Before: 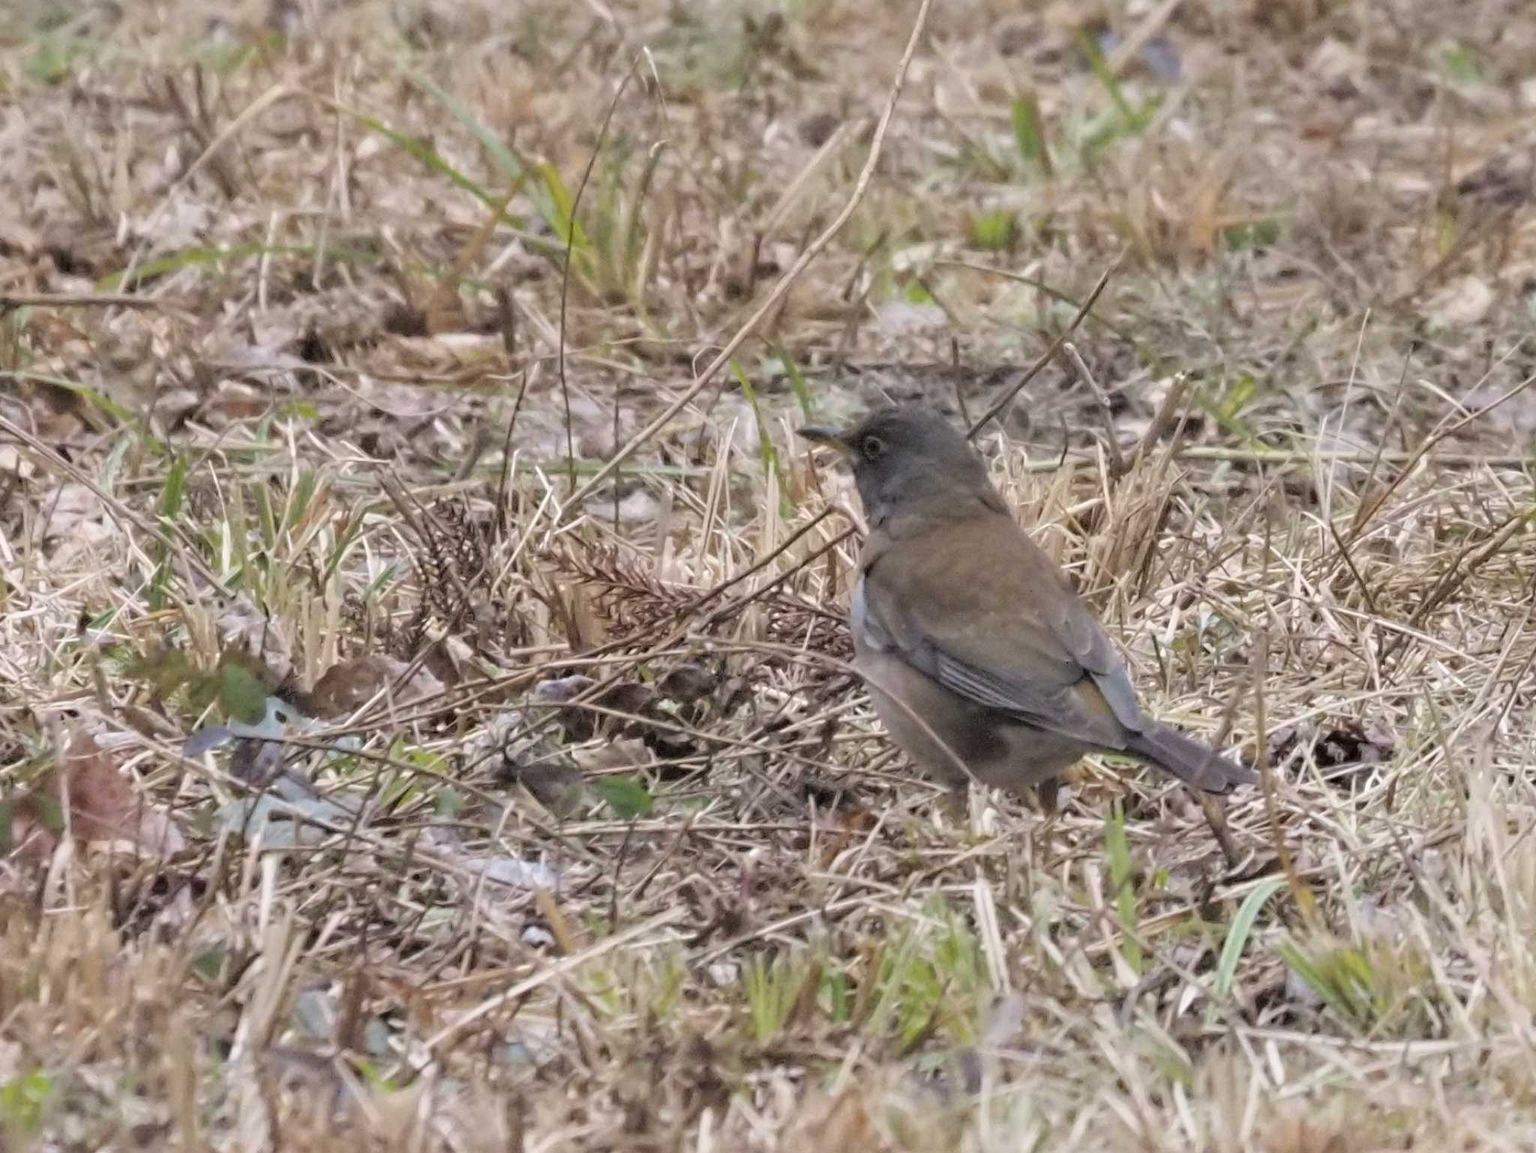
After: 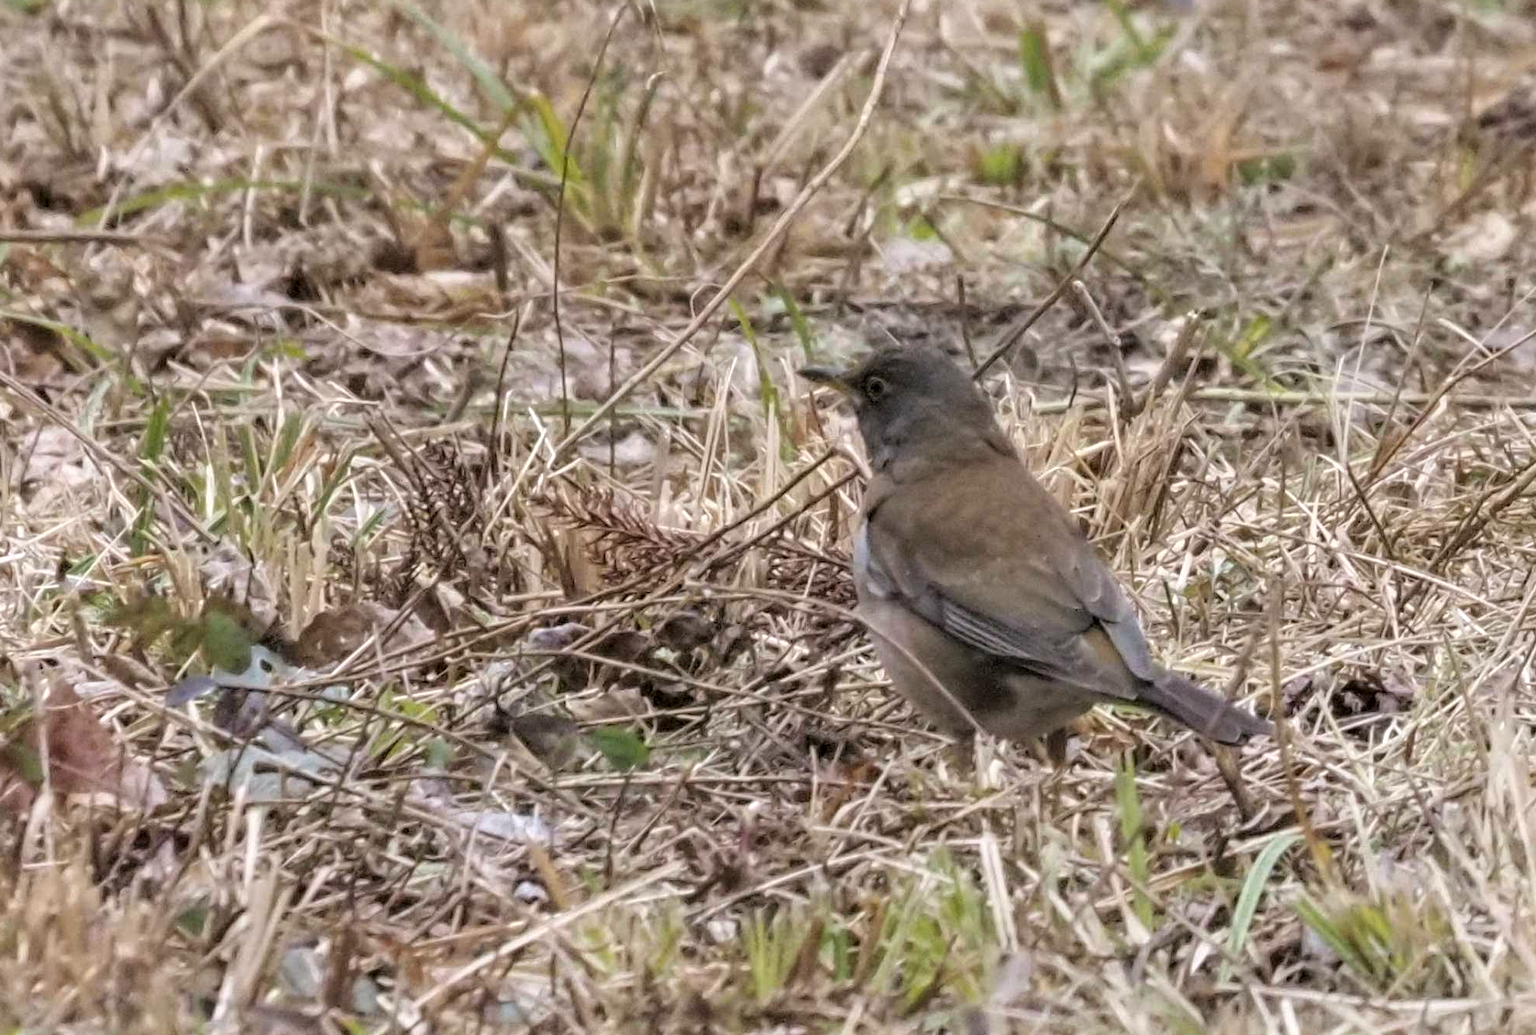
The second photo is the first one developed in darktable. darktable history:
color balance: mode lift, gamma, gain (sRGB), lift [1, 0.99, 1.01, 0.992], gamma [1, 1.037, 0.974, 0.963]
crop: left 1.507%, top 6.147%, right 1.379%, bottom 6.637%
local contrast: detail 130%
